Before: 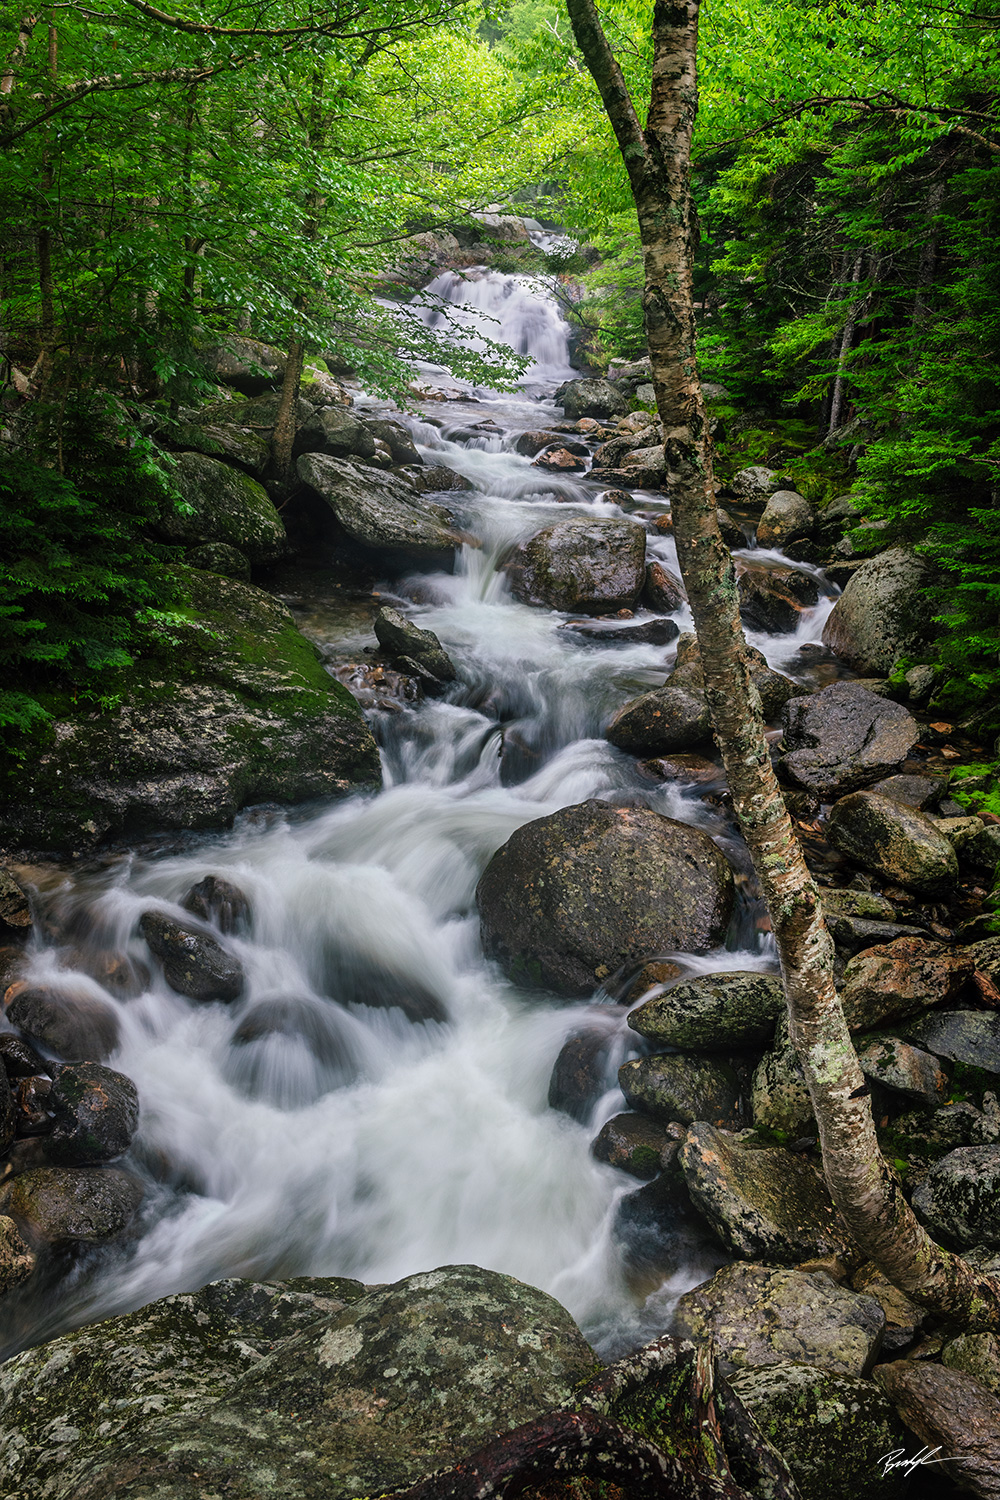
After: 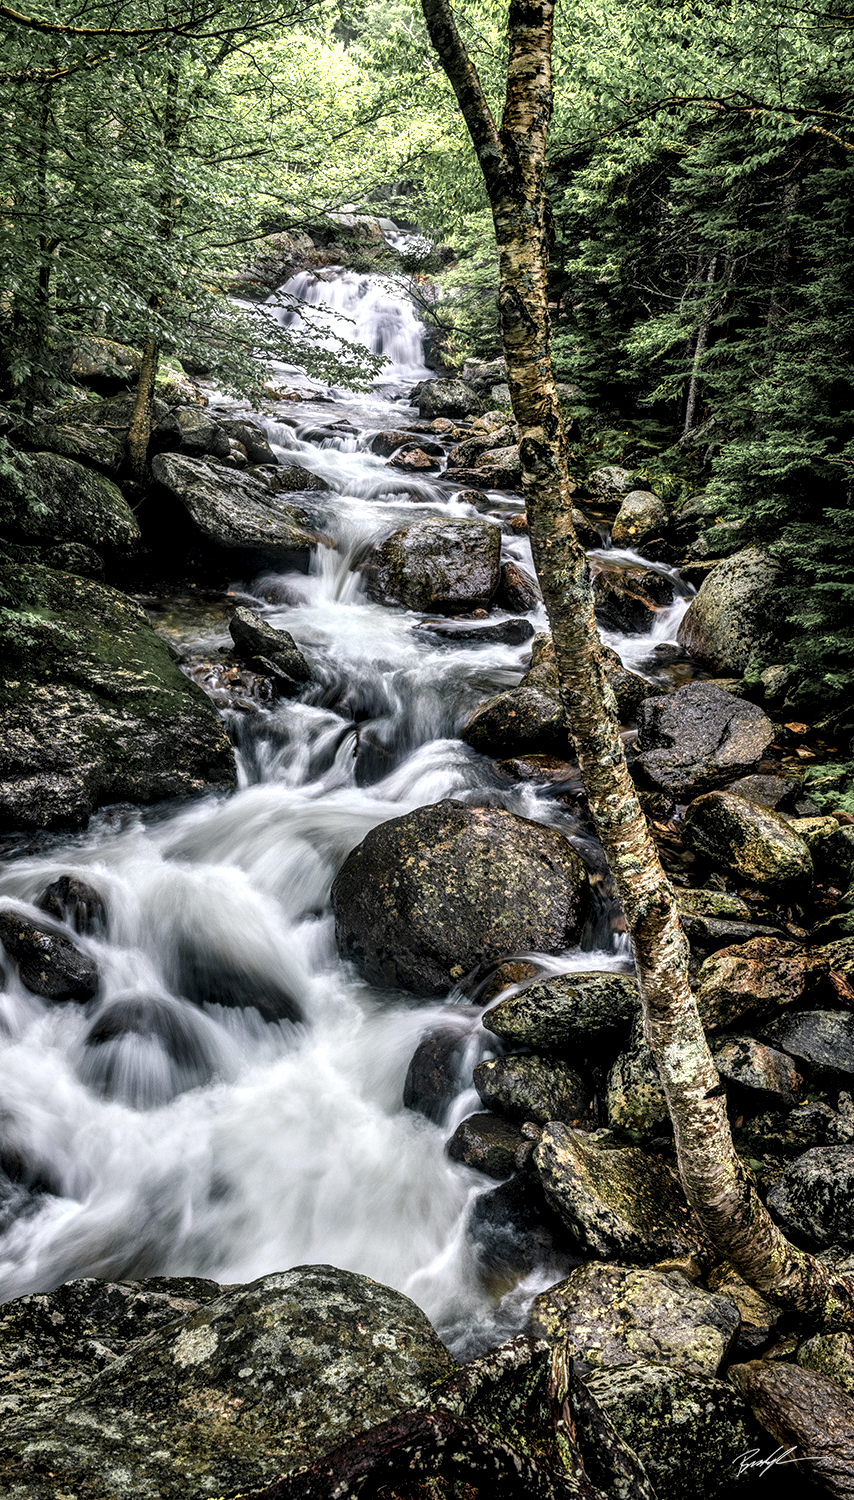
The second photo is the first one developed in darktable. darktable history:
crop and rotate: left 14.584%
color zones: curves: ch0 [(0.004, 0.306) (0.107, 0.448) (0.252, 0.656) (0.41, 0.398) (0.595, 0.515) (0.768, 0.628)]; ch1 [(0.07, 0.323) (0.151, 0.452) (0.252, 0.608) (0.346, 0.221) (0.463, 0.189) (0.61, 0.368) (0.735, 0.395) (0.921, 0.412)]; ch2 [(0, 0.476) (0.132, 0.512) (0.243, 0.512) (0.397, 0.48) (0.522, 0.376) (0.634, 0.536) (0.761, 0.46)]
local contrast: highlights 19%, detail 186%
